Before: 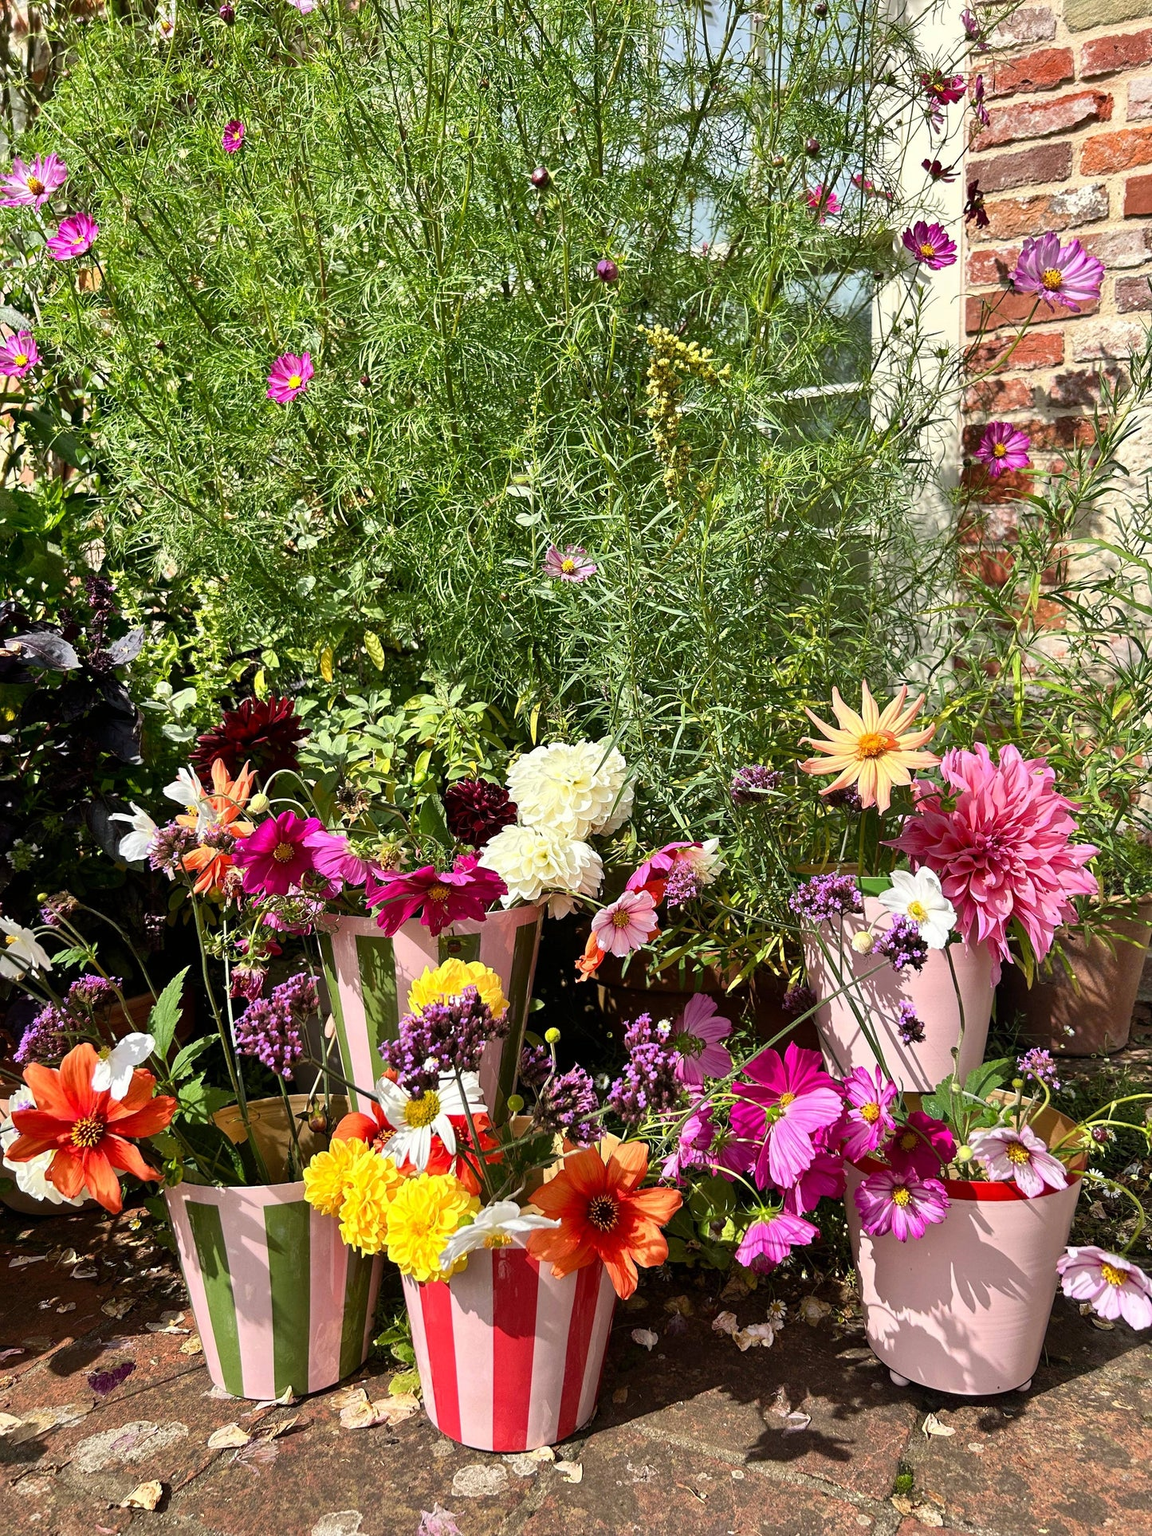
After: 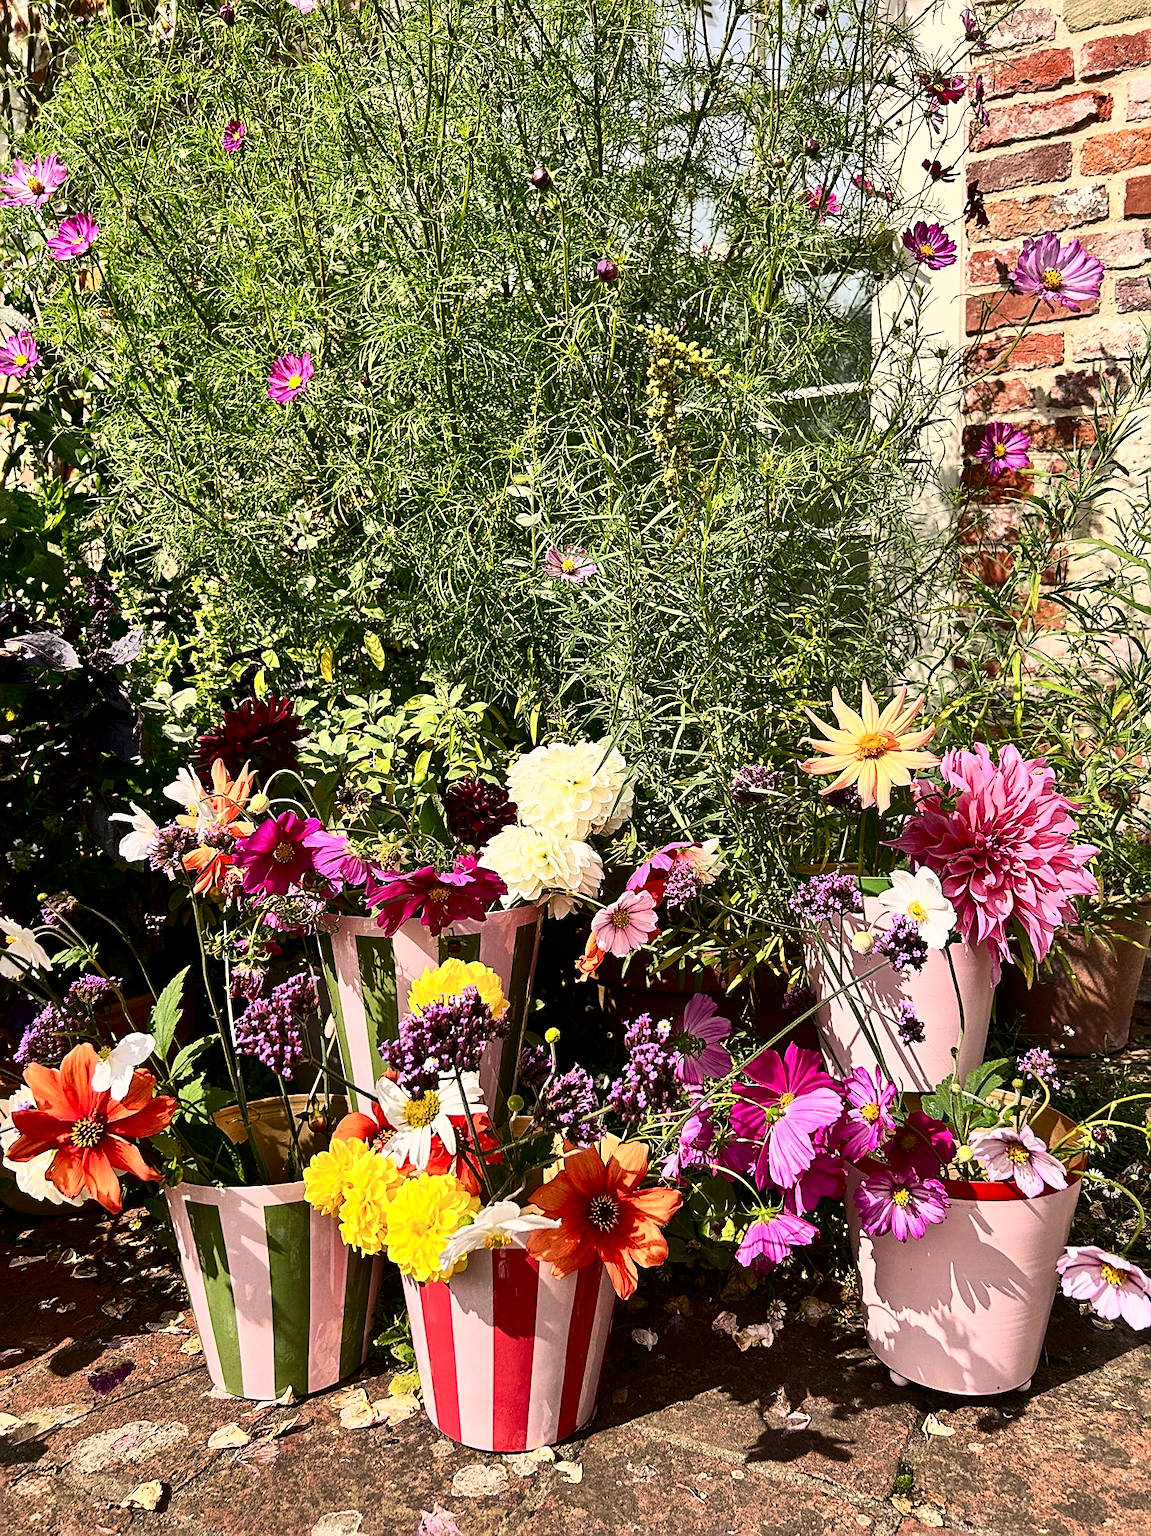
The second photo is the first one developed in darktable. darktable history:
color correction: highlights a* 5.84, highlights b* 4.76
contrast brightness saturation: contrast 0.275
sharpen: on, module defaults
